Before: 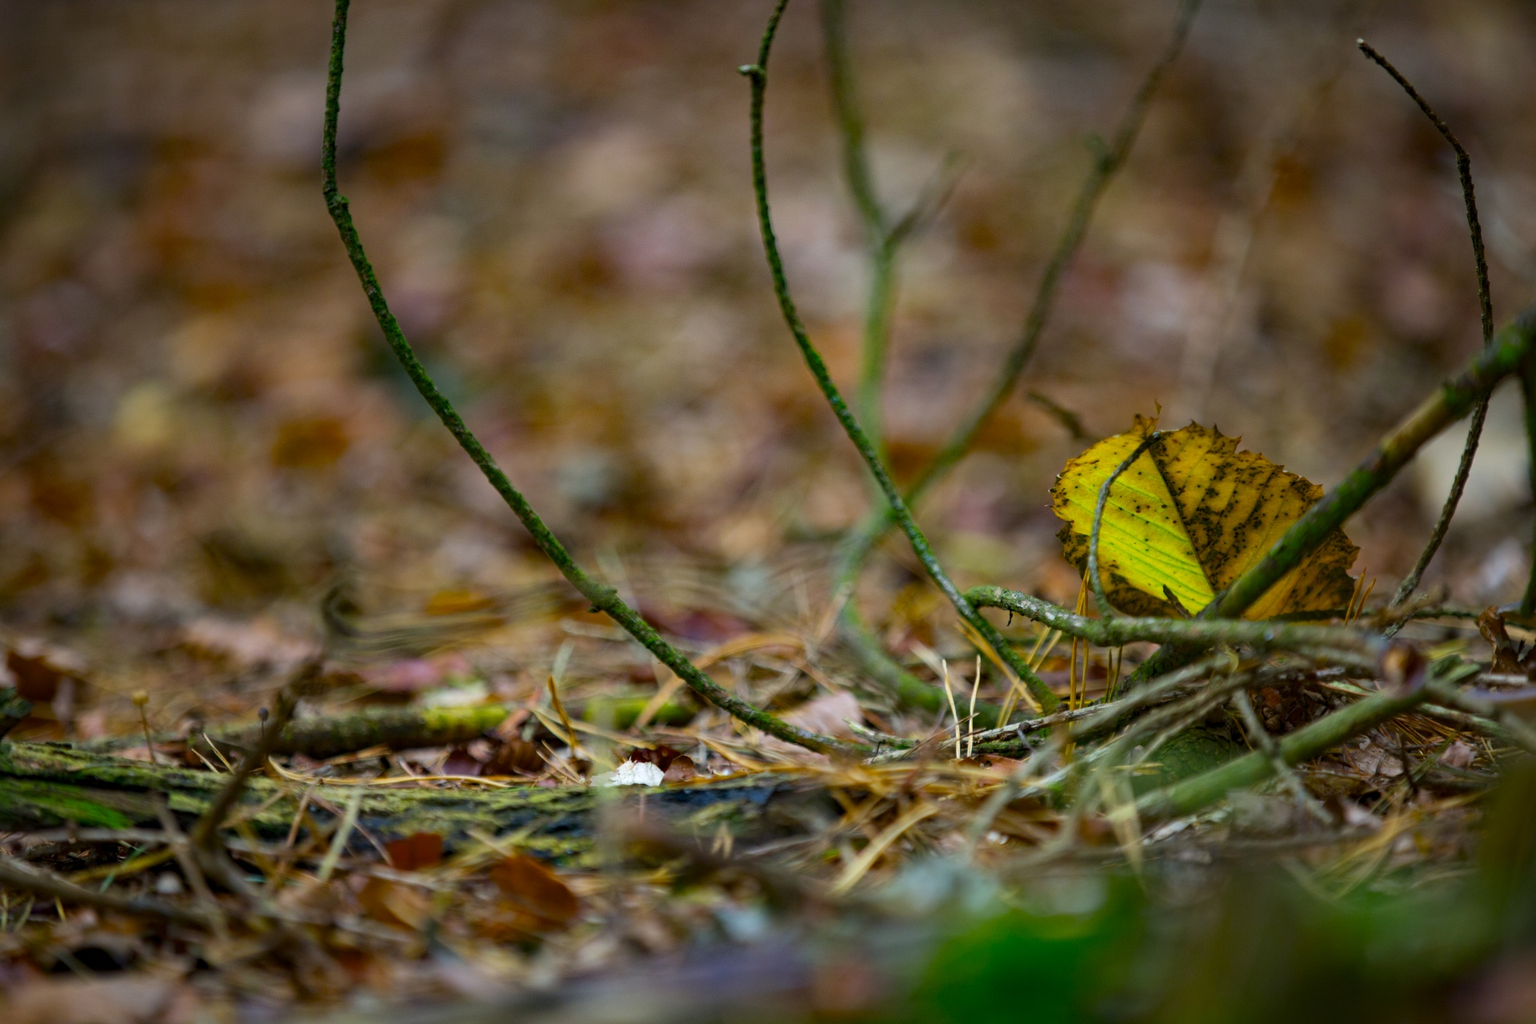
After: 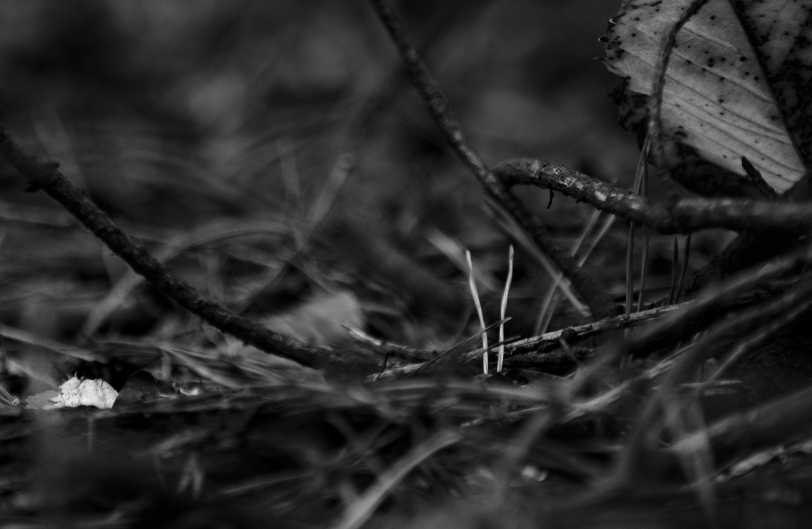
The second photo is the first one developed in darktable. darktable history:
velvia: on, module defaults
contrast brightness saturation: contrast -0.039, brightness -0.604, saturation -0.995
color balance rgb: shadows lift › chroma 2.033%, shadows lift › hue 247.76°, perceptual saturation grading › global saturation 25.898%, global vibrance 9.838%
crop: left 37.123%, top 44.874%, right 20.581%, bottom 13.762%
